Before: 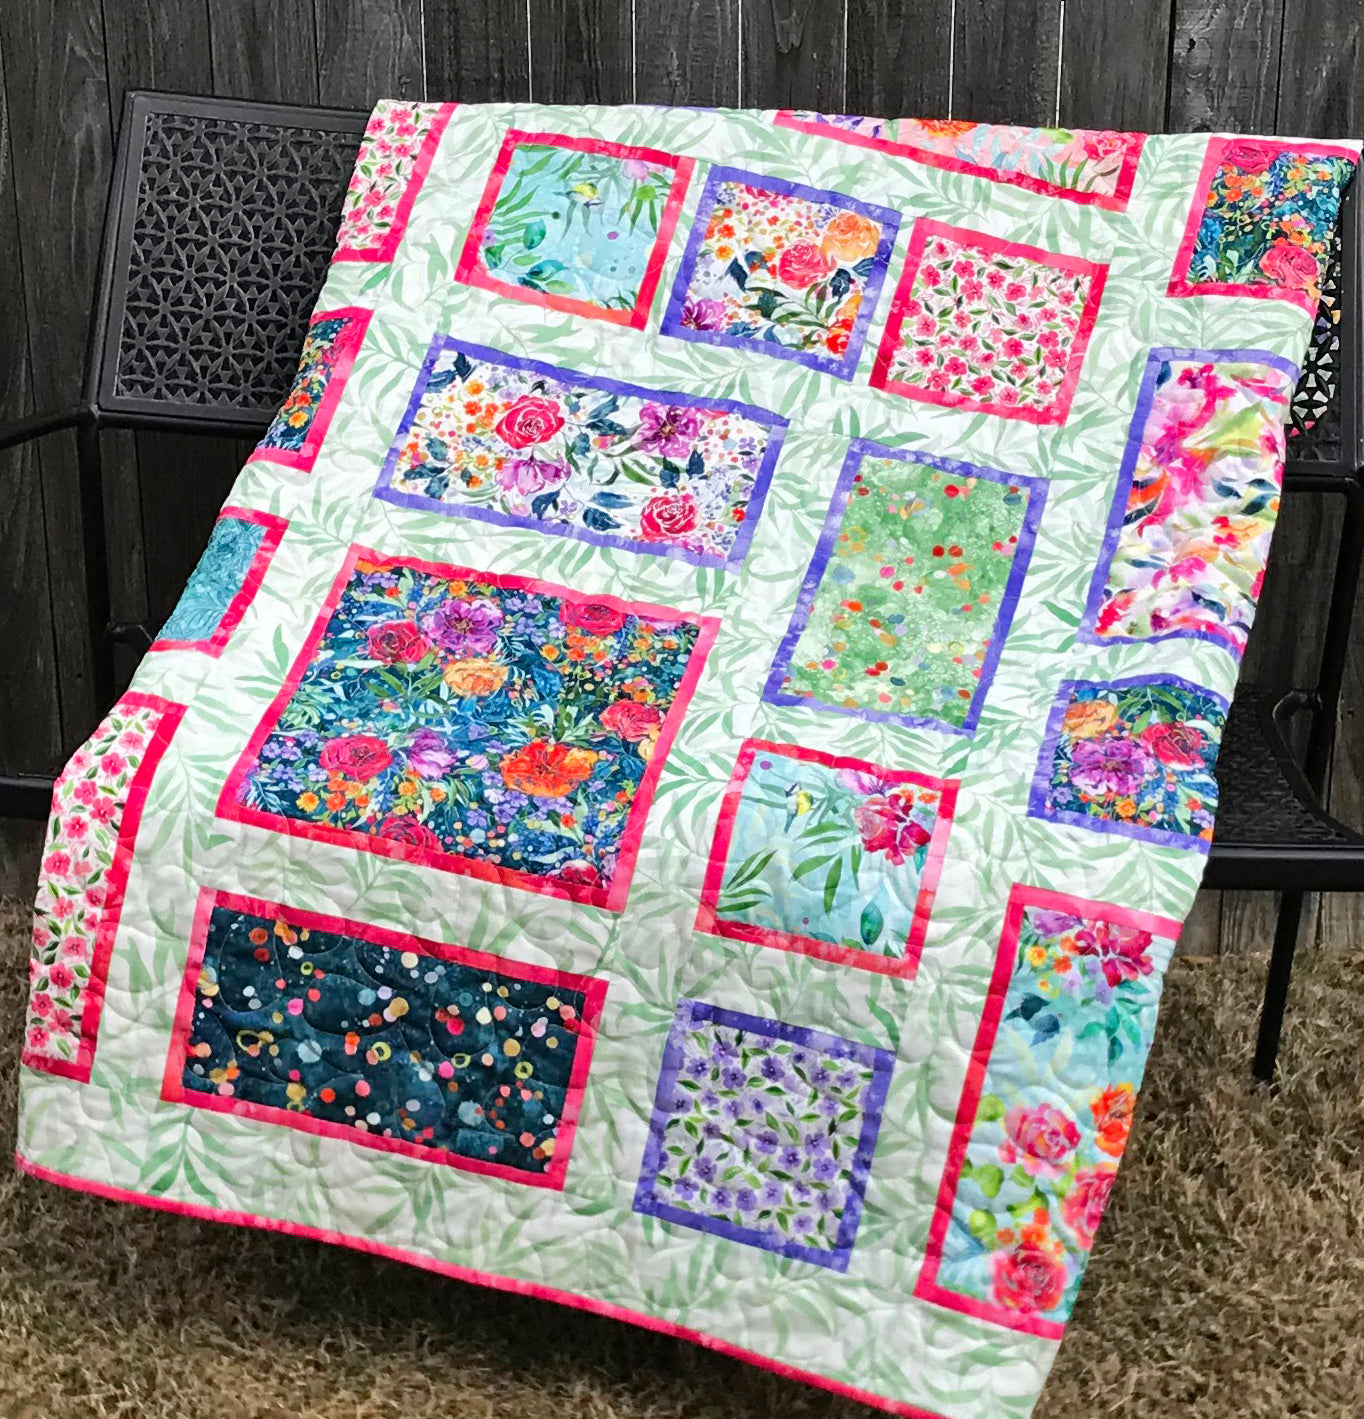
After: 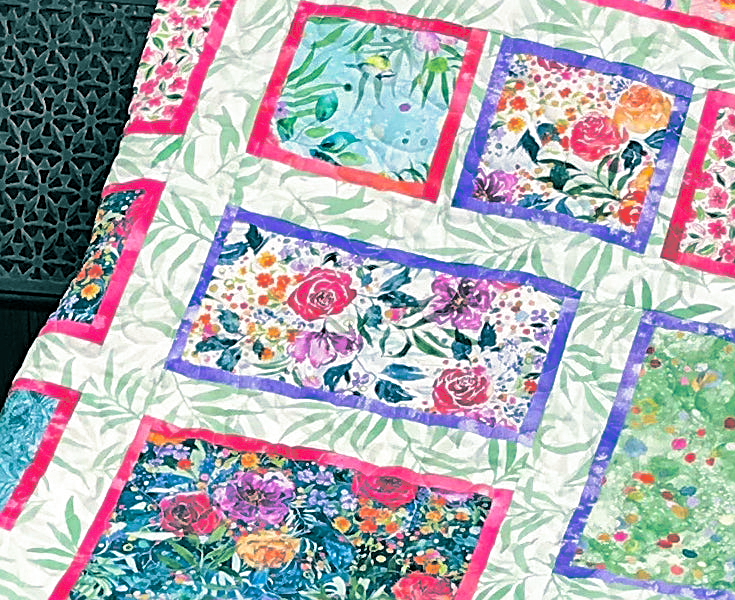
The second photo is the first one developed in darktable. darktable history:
crop: left 15.306%, top 9.065%, right 30.789%, bottom 48.638%
sharpen: on, module defaults
split-toning: shadows › hue 186.43°, highlights › hue 49.29°, compress 30.29%
haze removal: compatibility mode true, adaptive false
